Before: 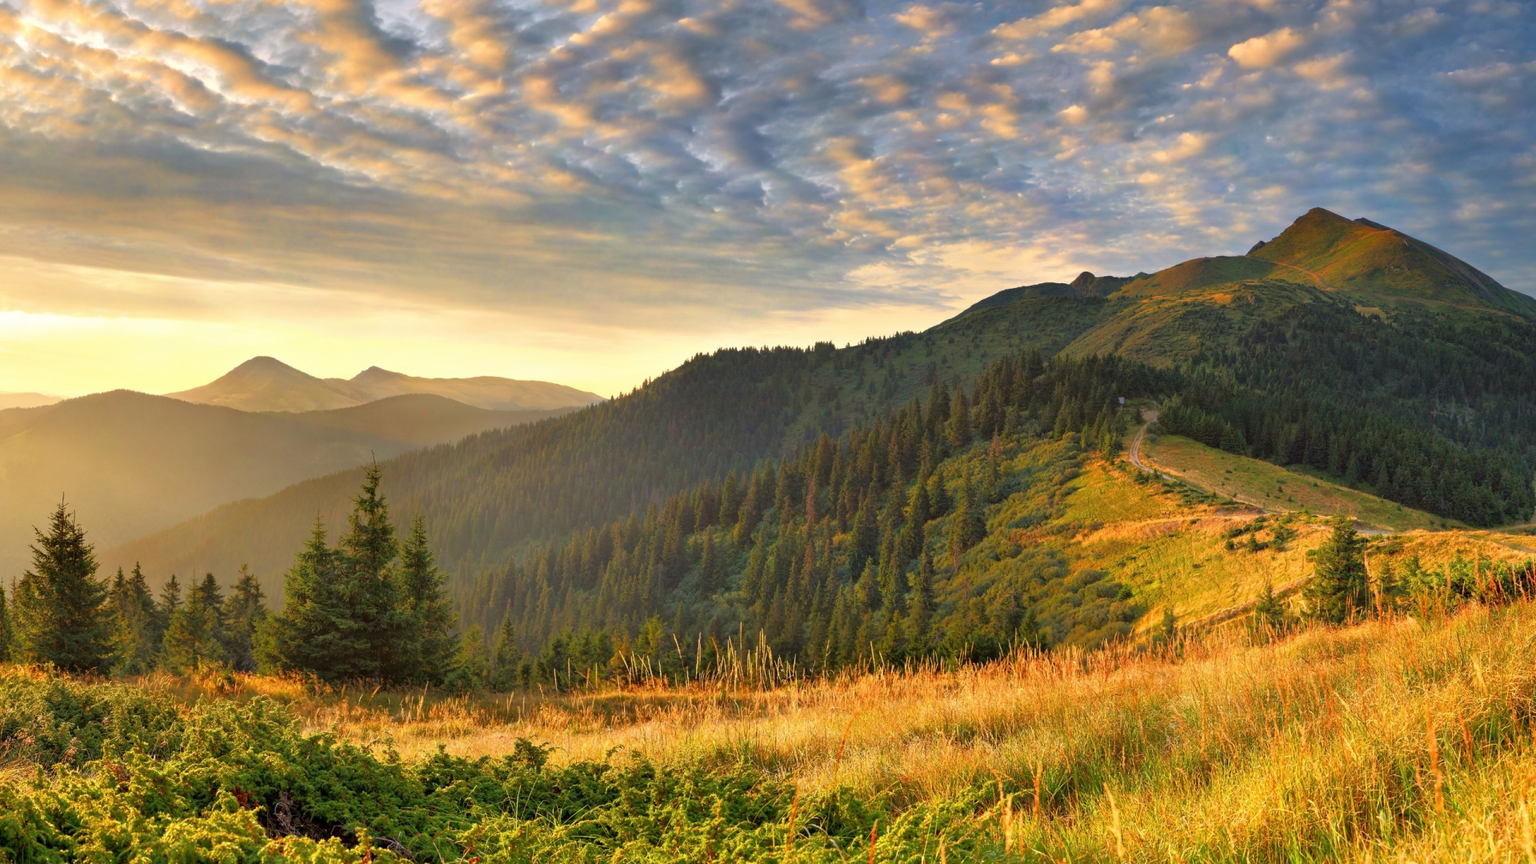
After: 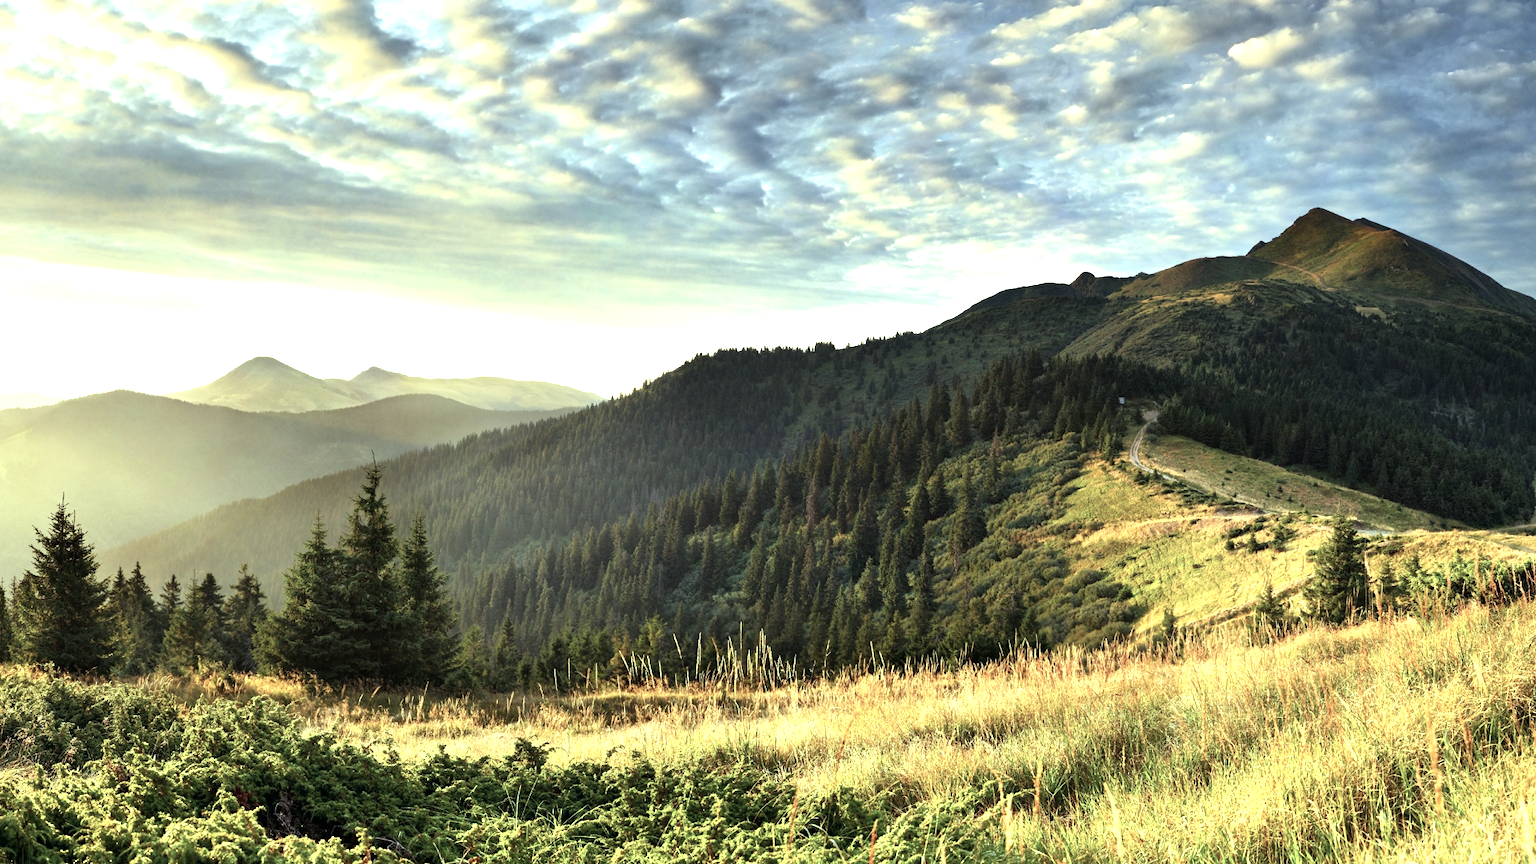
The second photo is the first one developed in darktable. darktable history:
color balance: mode lift, gamma, gain (sRGB), lift [0.997, 0.979, 1.021, 1.011], gamma [1, 1.084, 0.916, 0.998], gain [1, 0.87, 1.13, 1.101], contrast 4.55%, contrast fulcrum 38.24%, output saturation 104.09%
tone equalizer: -8 EV -1.08 EV, -7 EV -1.01 EV, -6 EV -0.867 EV, -5 EV -0.578 EV, -3 EV 0.578 EV, -2 EV 0.867 EV, -1 EV 1.01 EV, +0 EV 1.08 EV, edges refinement/feathering 500, mask exposure compensation -1.57 EV, preserve details no
contrast brightness saturation: contrast 0.1, saturation -0.36
